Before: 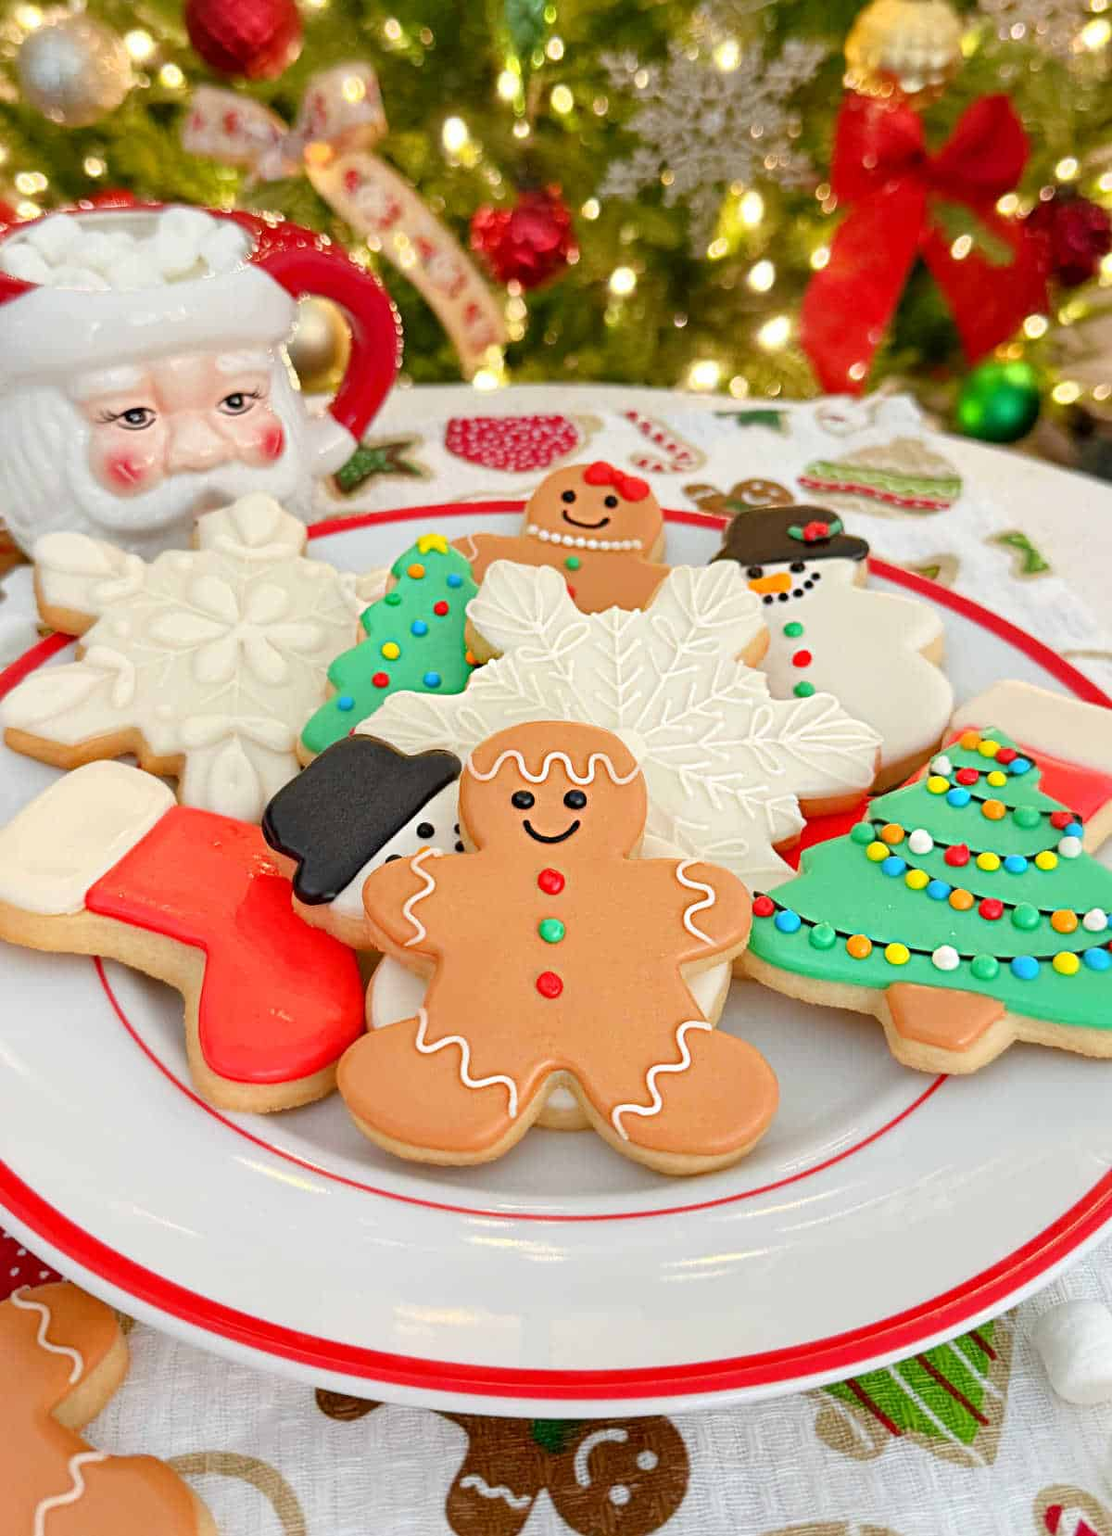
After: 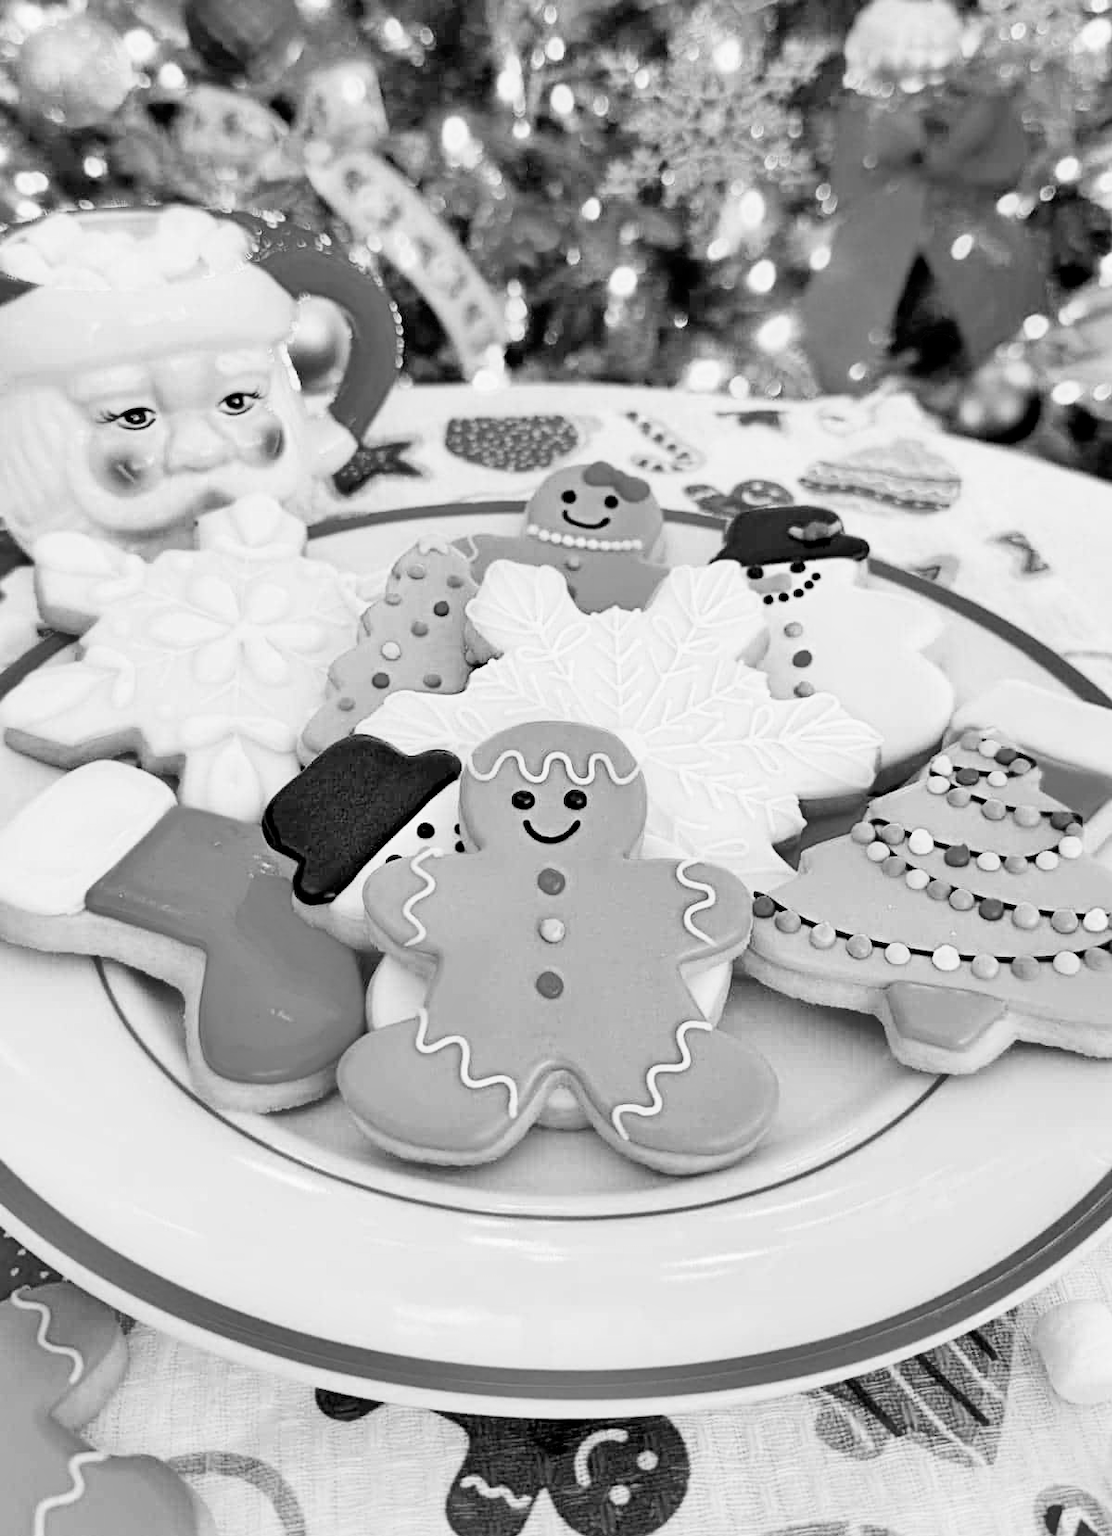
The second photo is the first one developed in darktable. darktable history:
exposure: black level correction 0.012, exposure 0.7 EV, compensate exposure bias true, compensate highlight preservation false
shadows and highlights: low approximation 0.01, soften with gaussian
color correction: saturation 1.32
monochrome: on, module defaults
filmic rgb: hardness 4.17, contrast 1.364, color science v6 (2022)
